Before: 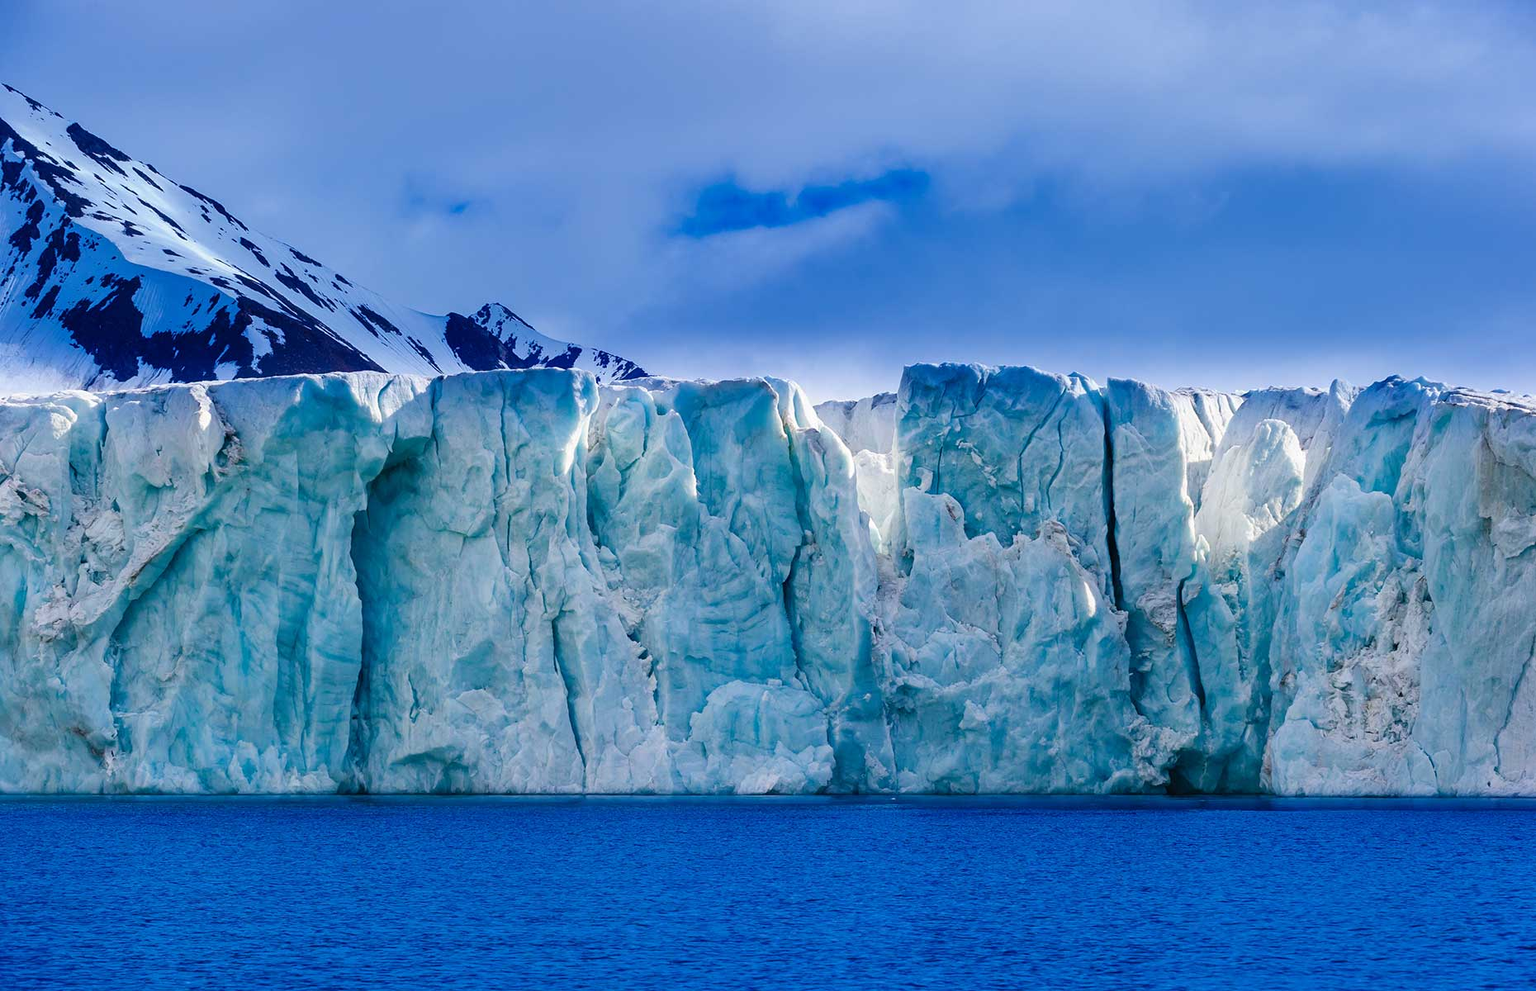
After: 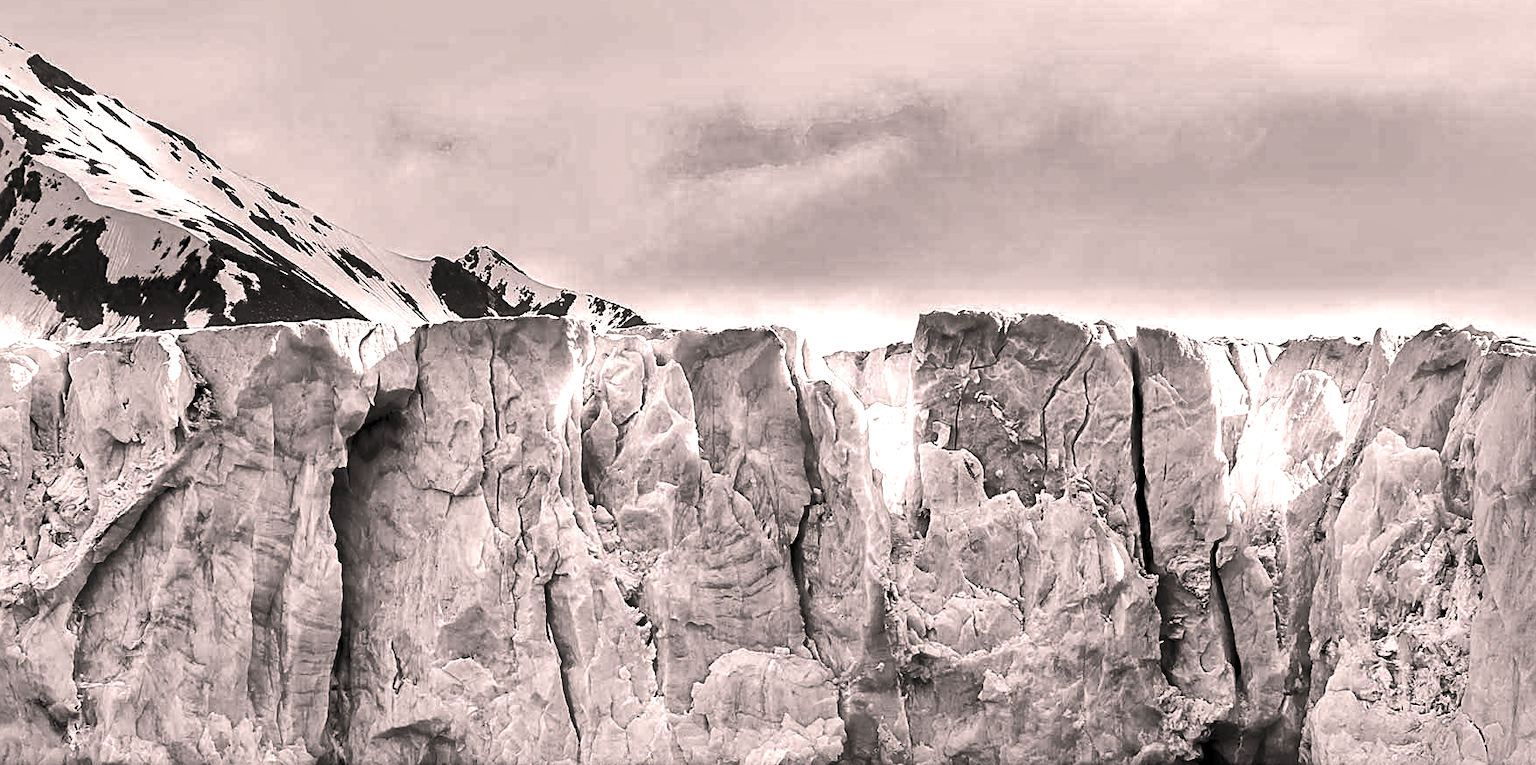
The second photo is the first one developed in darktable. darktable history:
velvia: on, module defaults
sharpen: on, module defaults
local contrast: mode bilateral grid, contrast 70, coarseness 75, detail 180%, midtone range 0.2
color calibration: output gray [0.253, 0.26, 0.487, 0], gray › normalize channels true, illuminant same as pipeline (D50), adaptation XYZ, x 0.346, y 0.359, gamut compression 0
color correction: highlights a* 7.34, highlights b* 4.37
tone equalizer: -8 EV -0.75 EV, -7 EV -0.7 EV, -6 EV -0.6 EV, -5 EV -0.4 EV, -3 EV 0.4 EV, -2 EV 0.6 EV, -1 EV 0.7 EV, +0 EV 0.75 EV, edges refinement/feathering 500, mask exposure compensation -1.57 EV, preserve details no
crop: left 2.737%, top 7.287%, right 3.421%, bottom 20.179%
